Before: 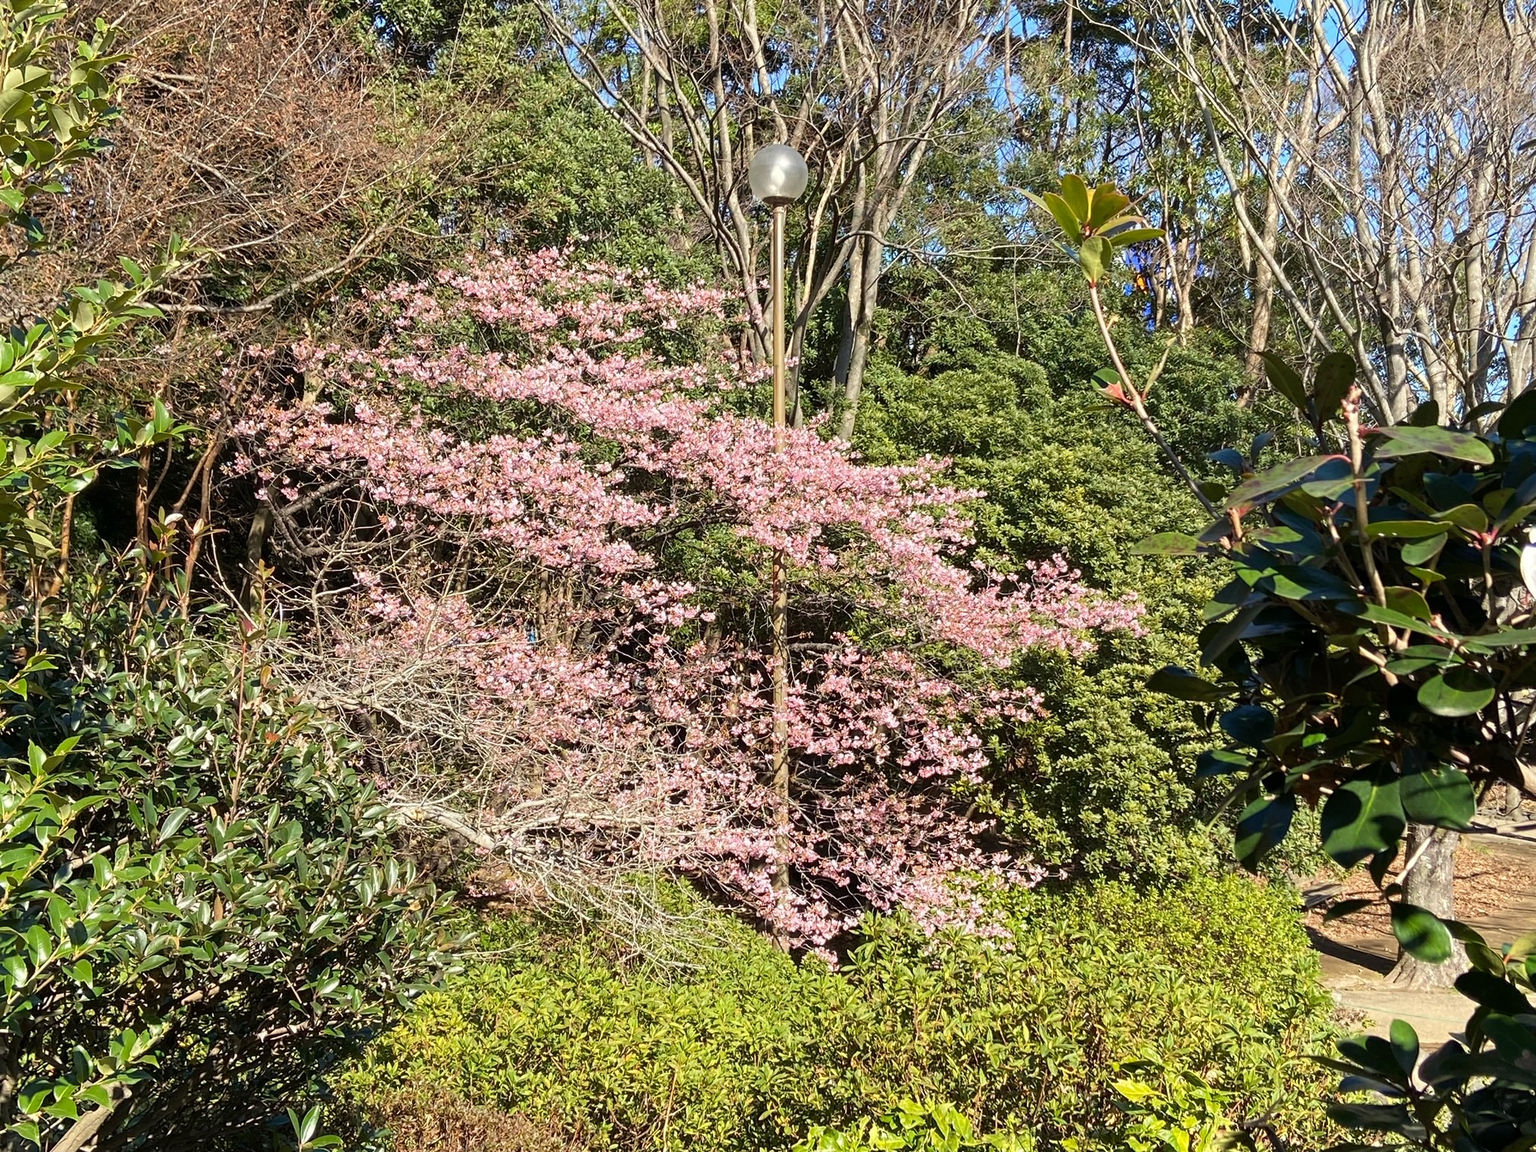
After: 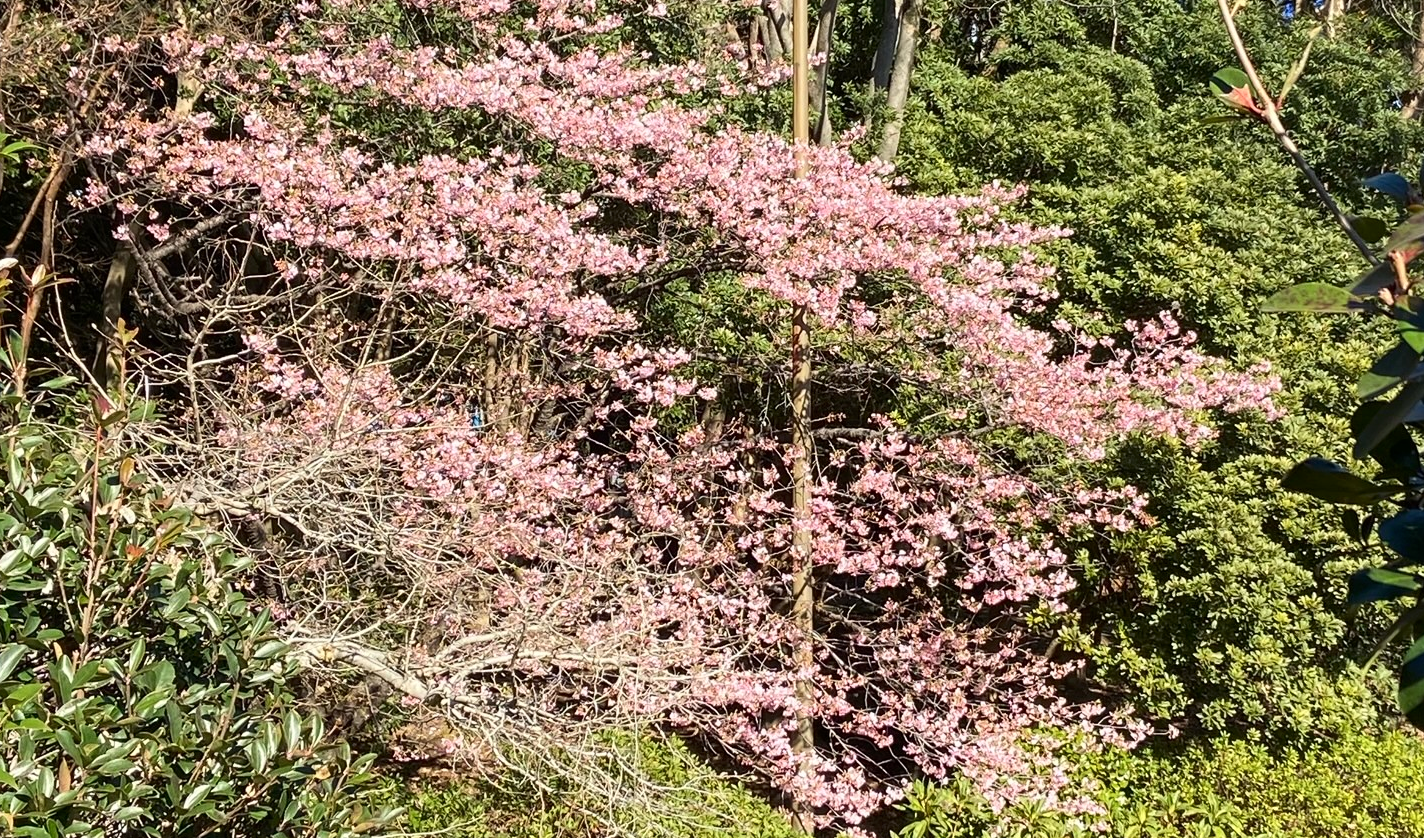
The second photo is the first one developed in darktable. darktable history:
crop: left 11.022%, top 27.549%, right 18.295%, bottom 16.991%
contrast brightness saturation: contrast 0.138
